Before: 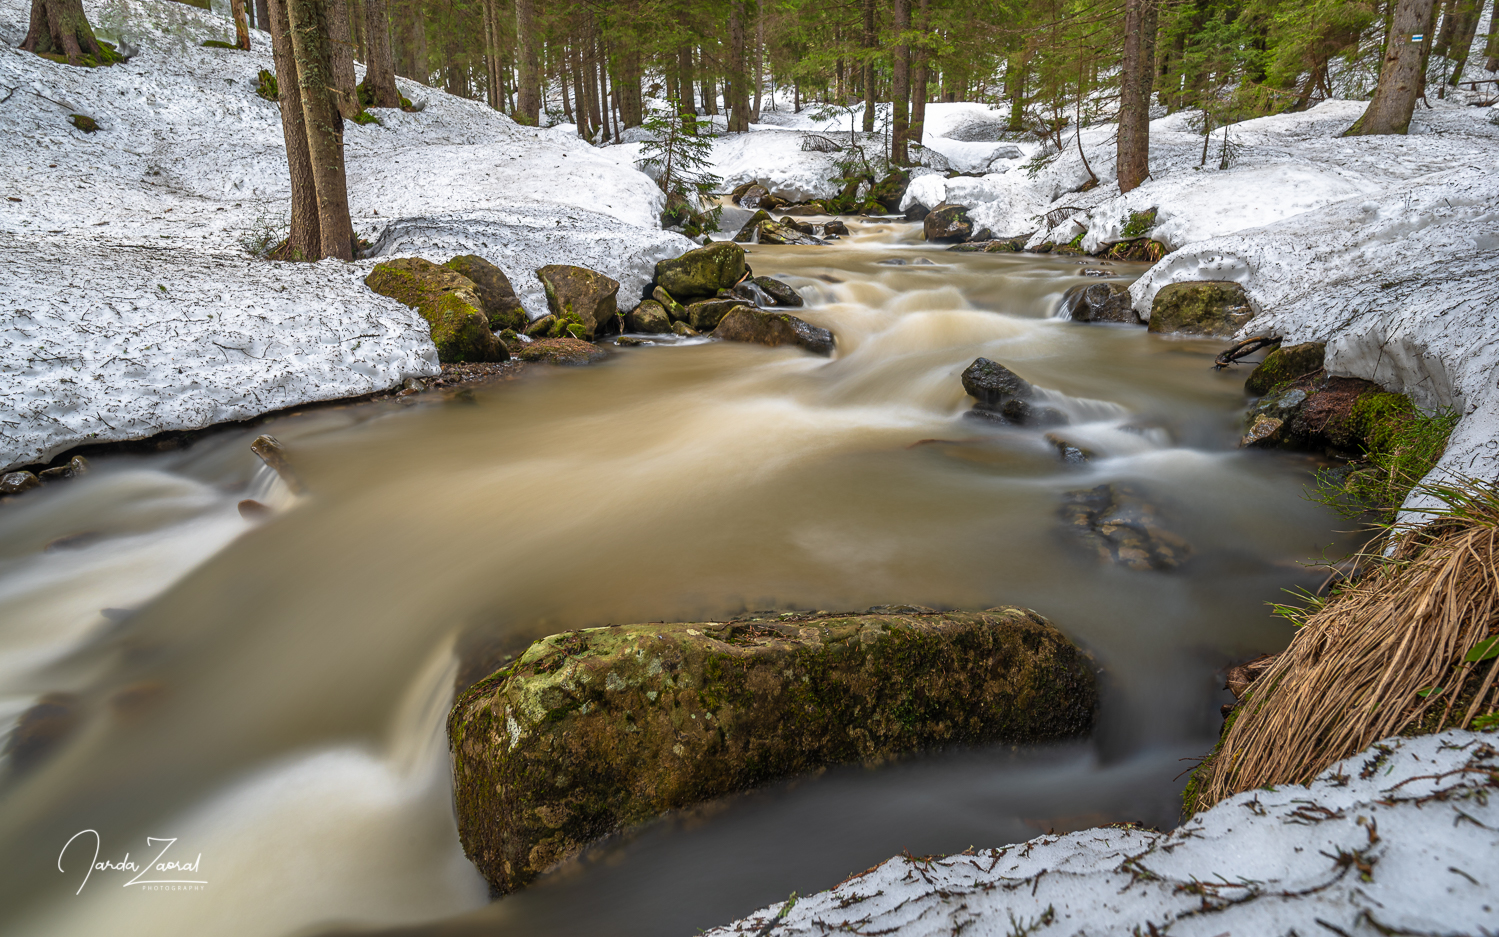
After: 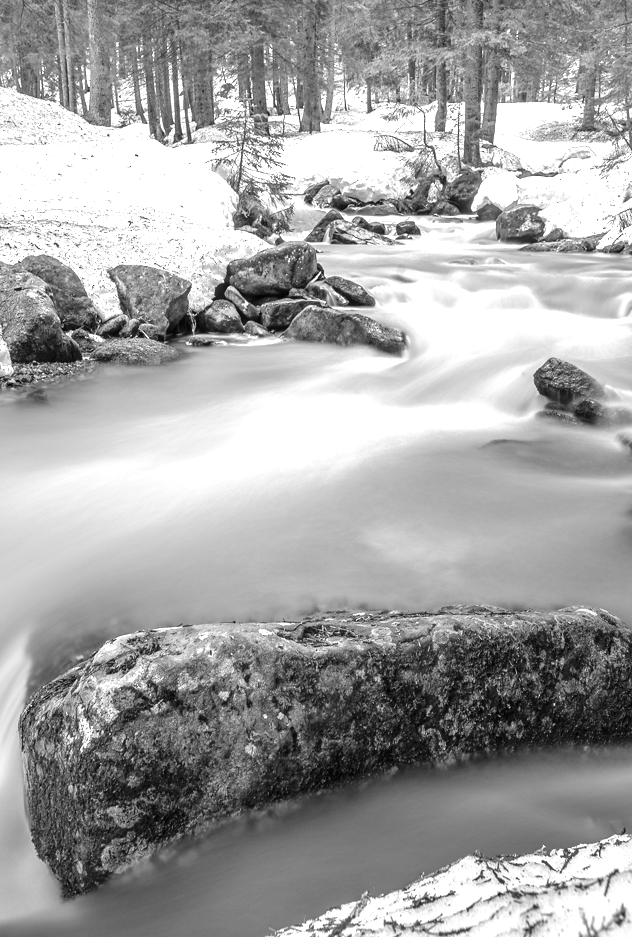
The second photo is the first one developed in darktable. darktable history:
crop: left 28.583%, right 29.231%
color contrast: green-magenta contrast 0, blue-yellow contrast 0
local contrast: highlights 100%, shadows 100%, detail 120%, midtone range 0.2
tone curve: curves: ch0 [(0, 0.008) (0.046, 0.032) (0.151, 0.108) (0.367, 0.379) (0.496, 0.526) (0.771, 0.786) (0.857, 0.85) (1, 0.965)]; ch1 [(0, 0) (0.248, 0.252) (0.388, 0.383) (0.482, 0.478) (0.499, 0.499) (0.518, 0.518) (0.544, 0.552) (0.585, 0.617) (0.683, 0.735) (0.823, 0.894) (1, 1)]; ch2 [(0, 0) (0.302, 0.284) (0.427, 0.417) (0.473, 0.47) (0.503, 0.503) (0.523, 0.518) (0.55, 0.563) (0.624, 0.643) (0.753, 0.764) (1, 1)], color space Lab, independent channels, preserve colors none
exposure: exposure 1.223 EV, compensate highlight preservation false
levels: levels [0, 0.478, 1]
